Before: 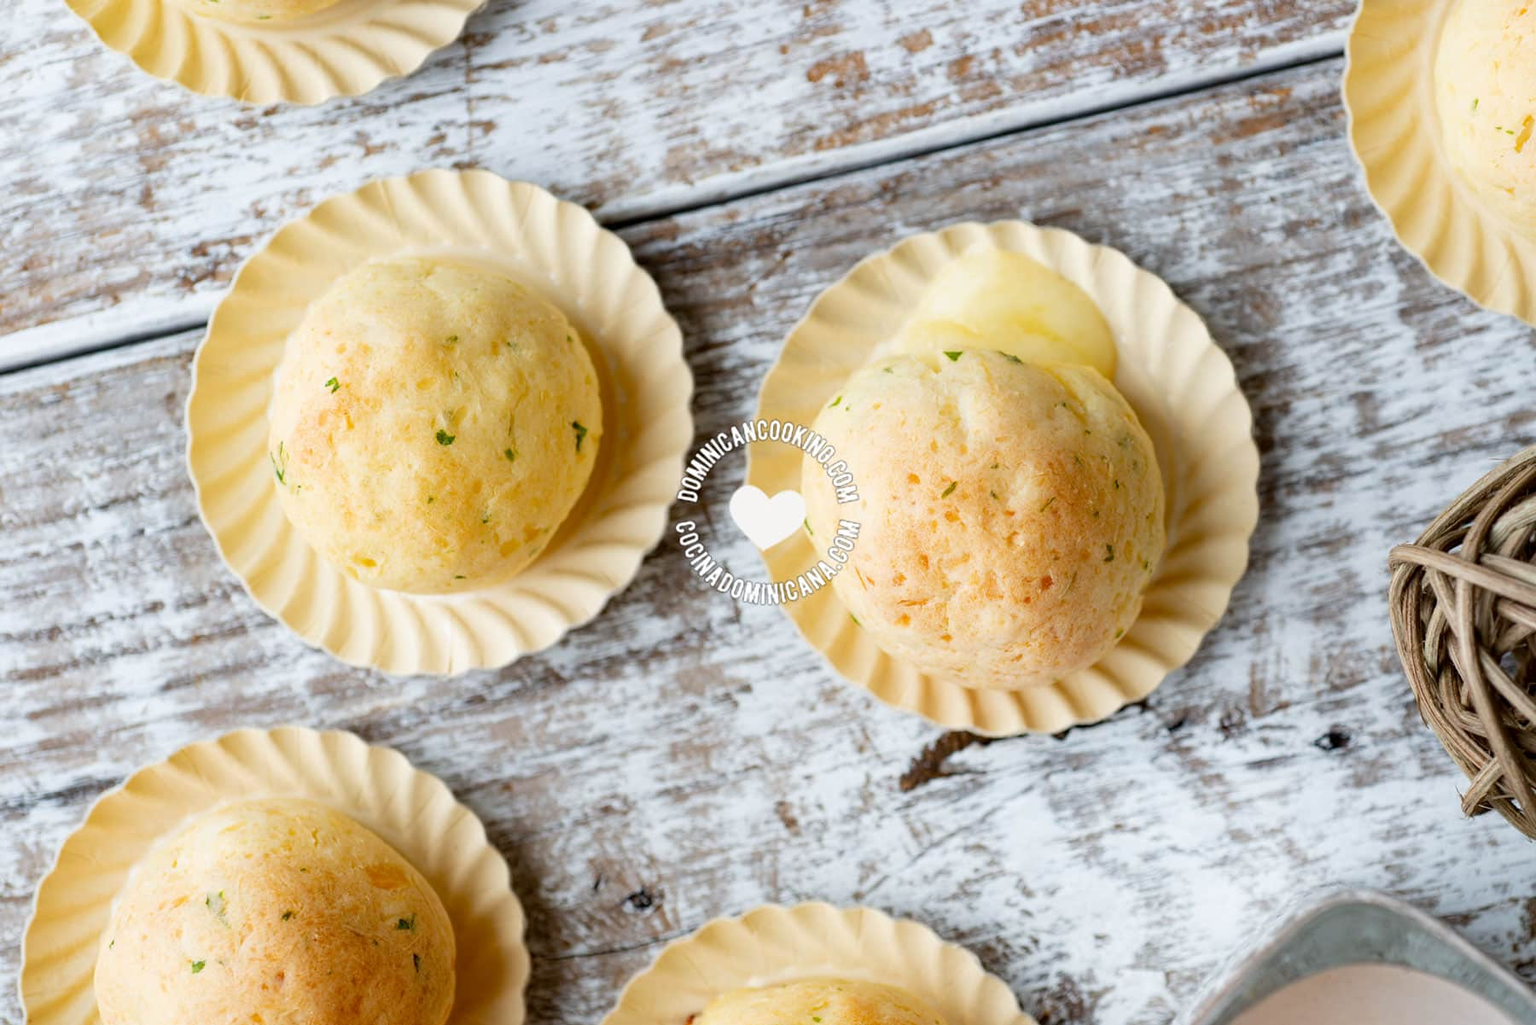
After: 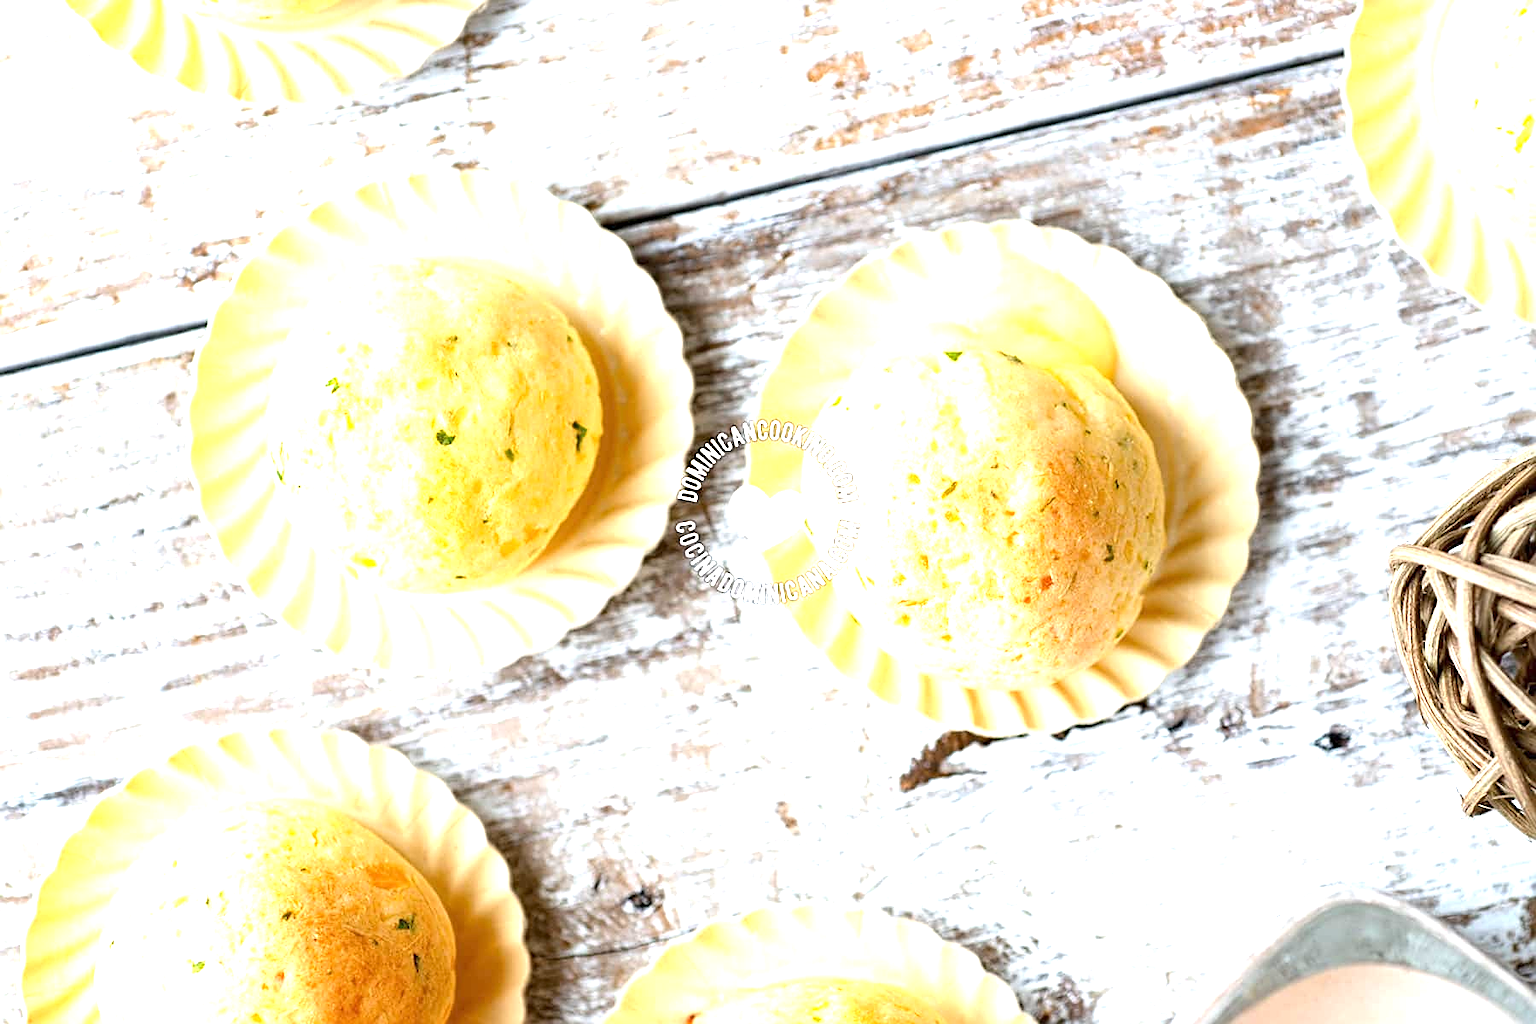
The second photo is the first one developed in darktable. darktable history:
exposure: black level correction 0, exposure 1.35 EV, compensate exposure bias true, compensate highlight preservation false
sharpen: on, module defaults
